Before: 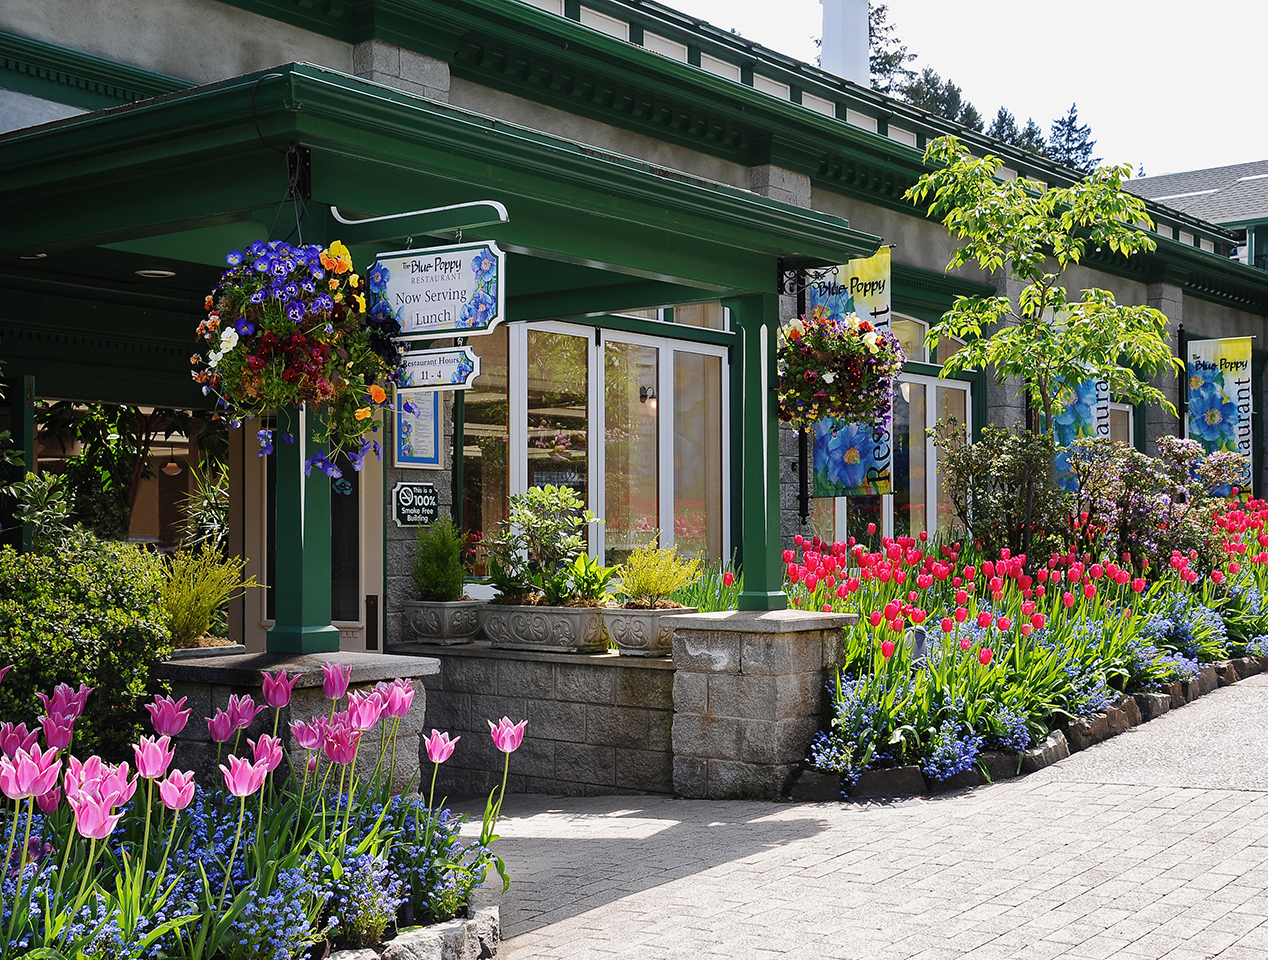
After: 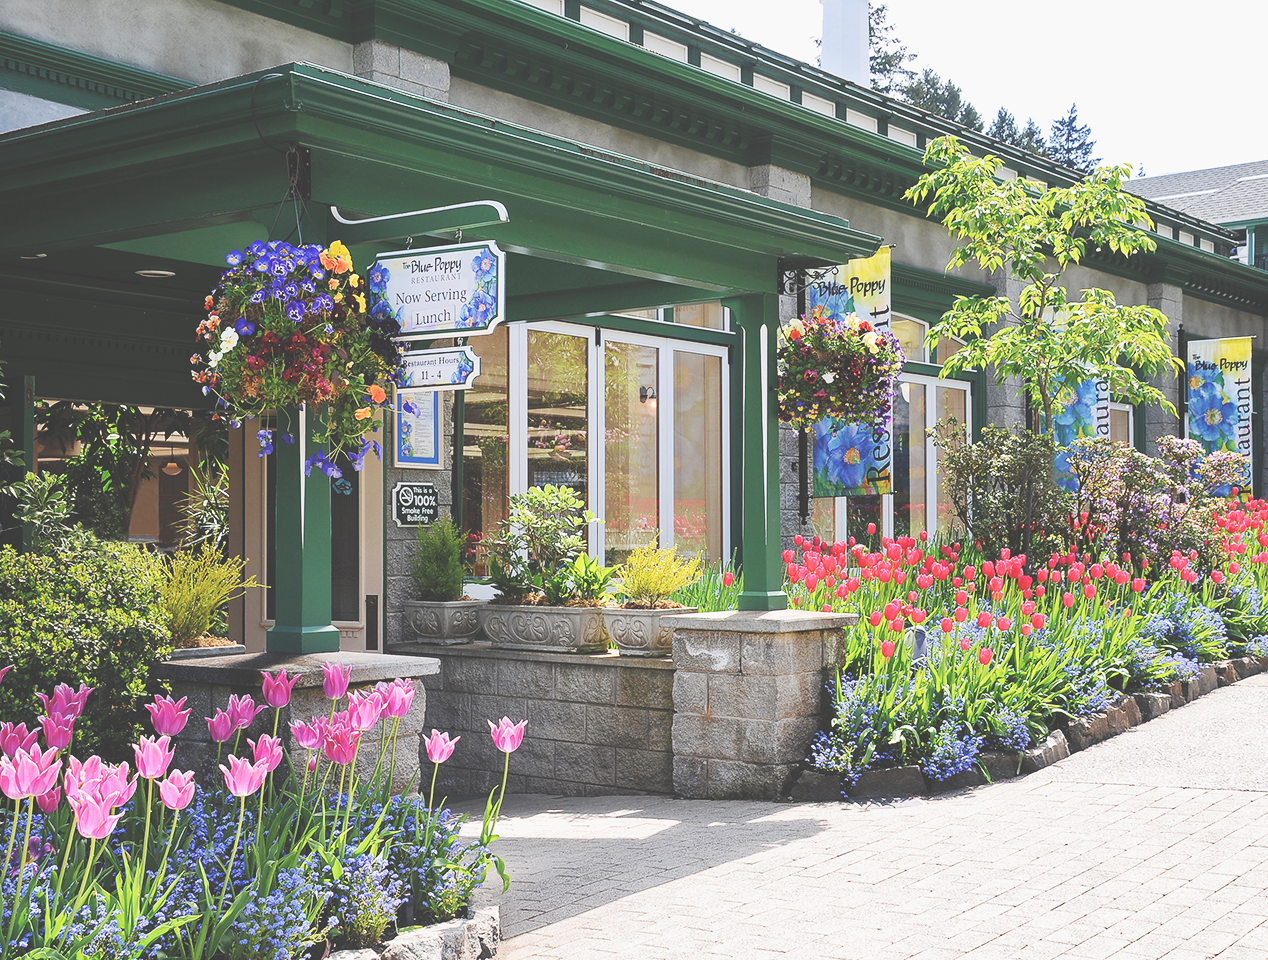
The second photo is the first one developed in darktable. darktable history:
exposure: black level correction -0.023, exposure 1.397 EV, compensate exposure bias true, compensate highlight preservation false
filmic rgb: black relative exposure -7.97 EV, white relative exposure 3.86 EV, hardness 4.31
